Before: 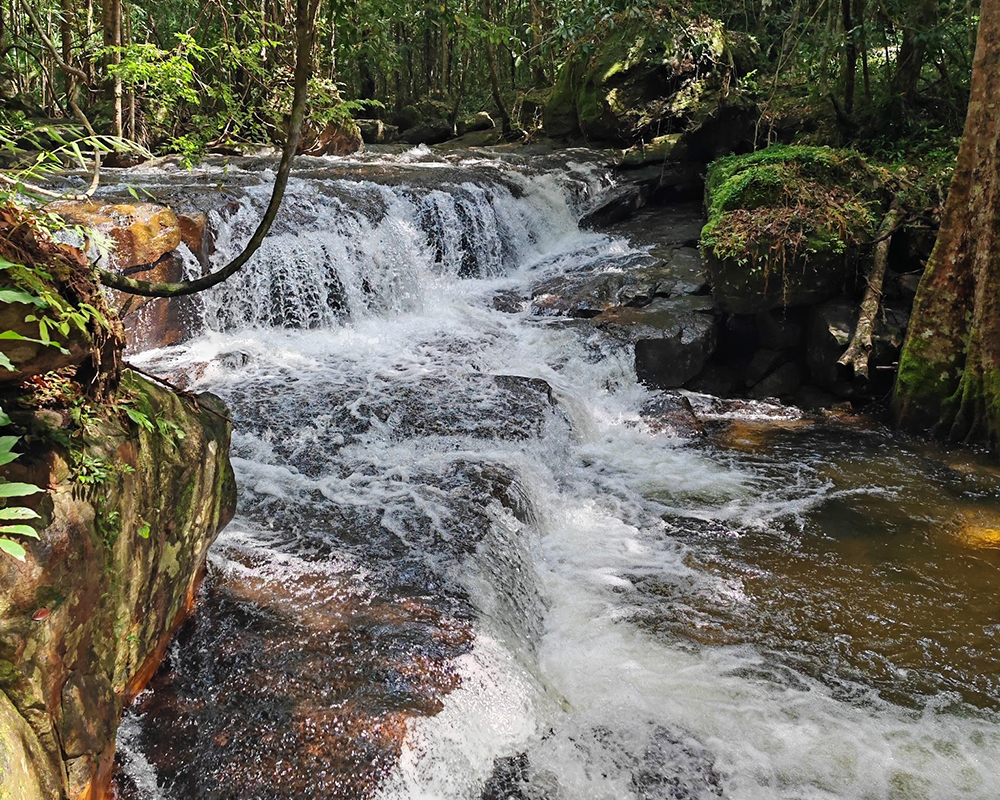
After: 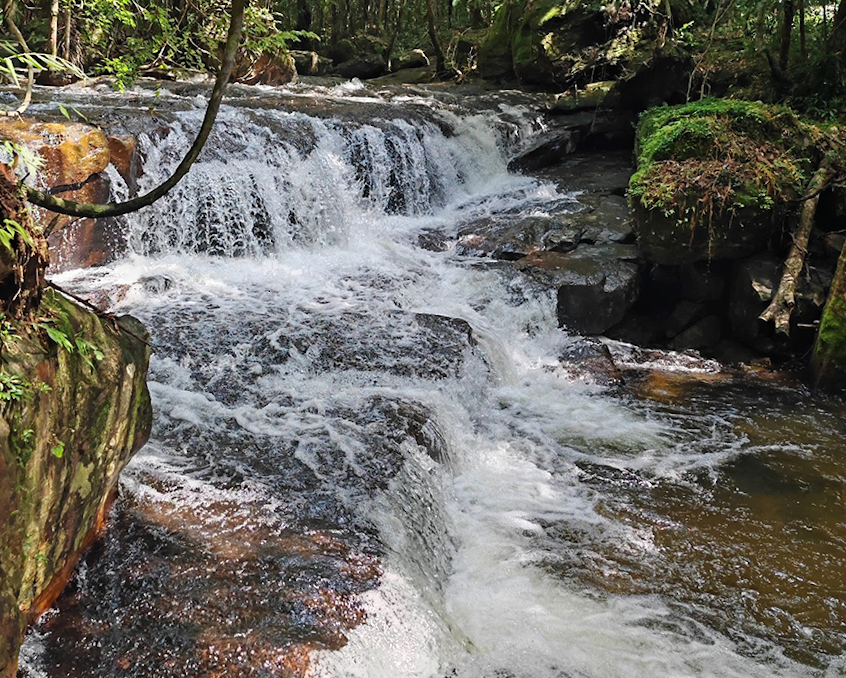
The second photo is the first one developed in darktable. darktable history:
crop and rotate: angle -2.98°, left 5.341%, top 5.174%, right 4.637%, bottom 4.648%
